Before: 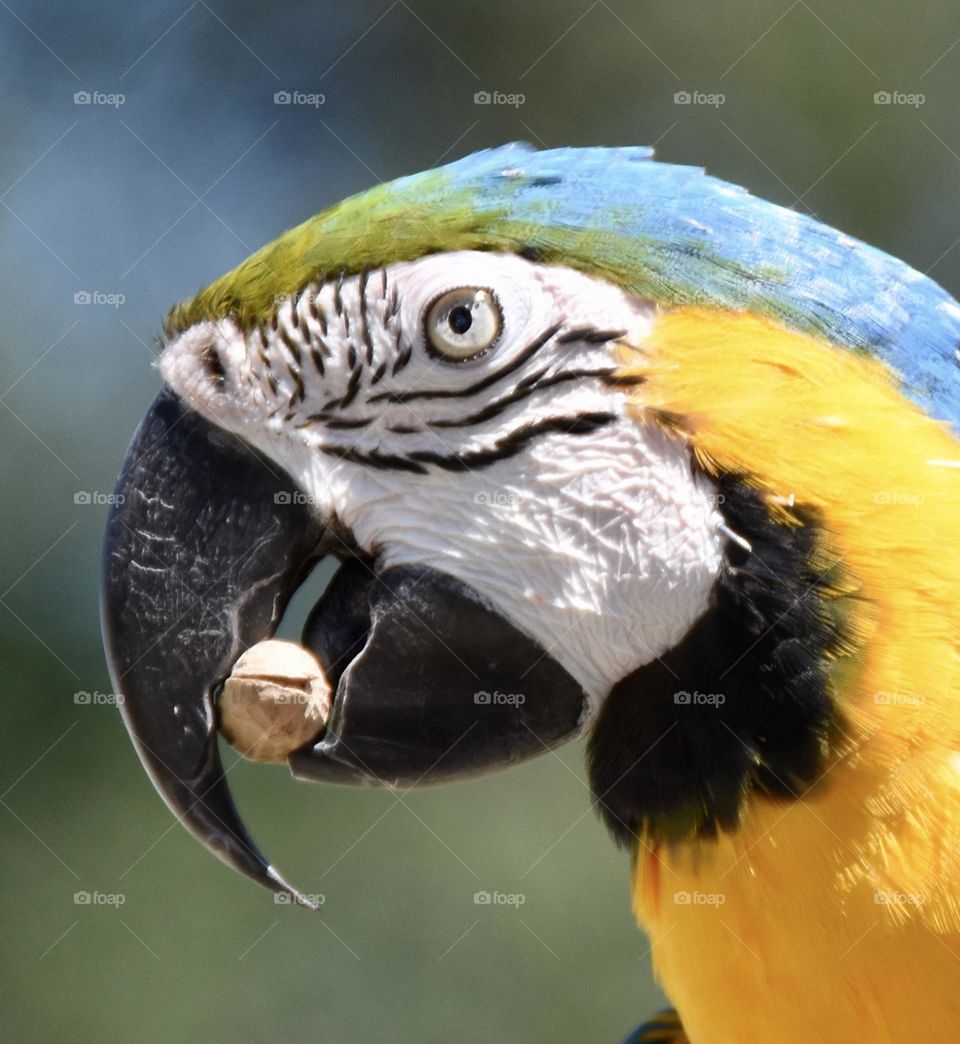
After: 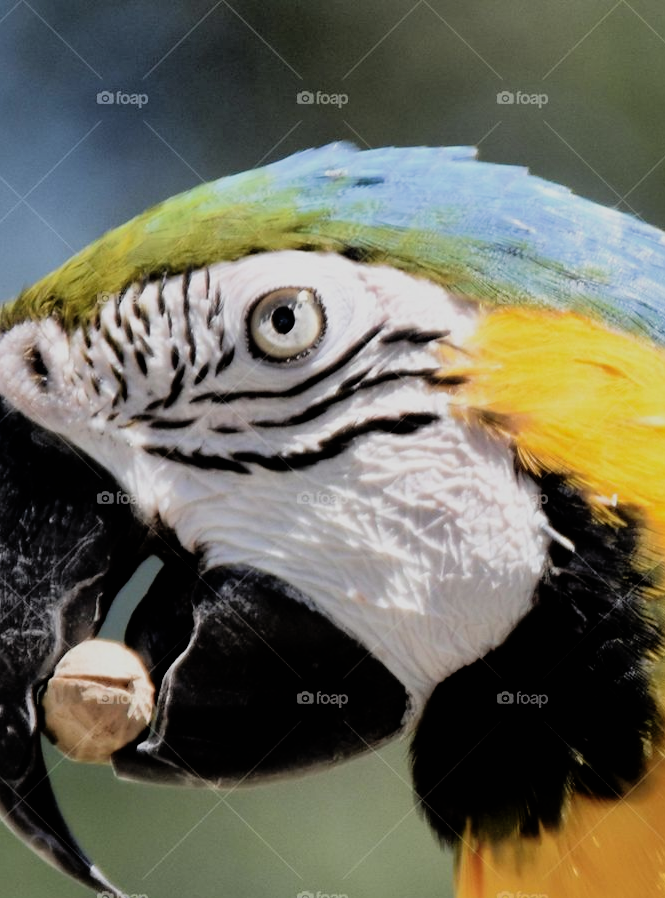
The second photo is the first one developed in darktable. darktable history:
shadows and highlights: on, module defaults
crop: left 18.479%, right 12.2%, bottom 13.971%
filmic rgb: black relative exposure -5 EV, hardness 2.88, contrast 1.4, highlights saturation mix -30%
